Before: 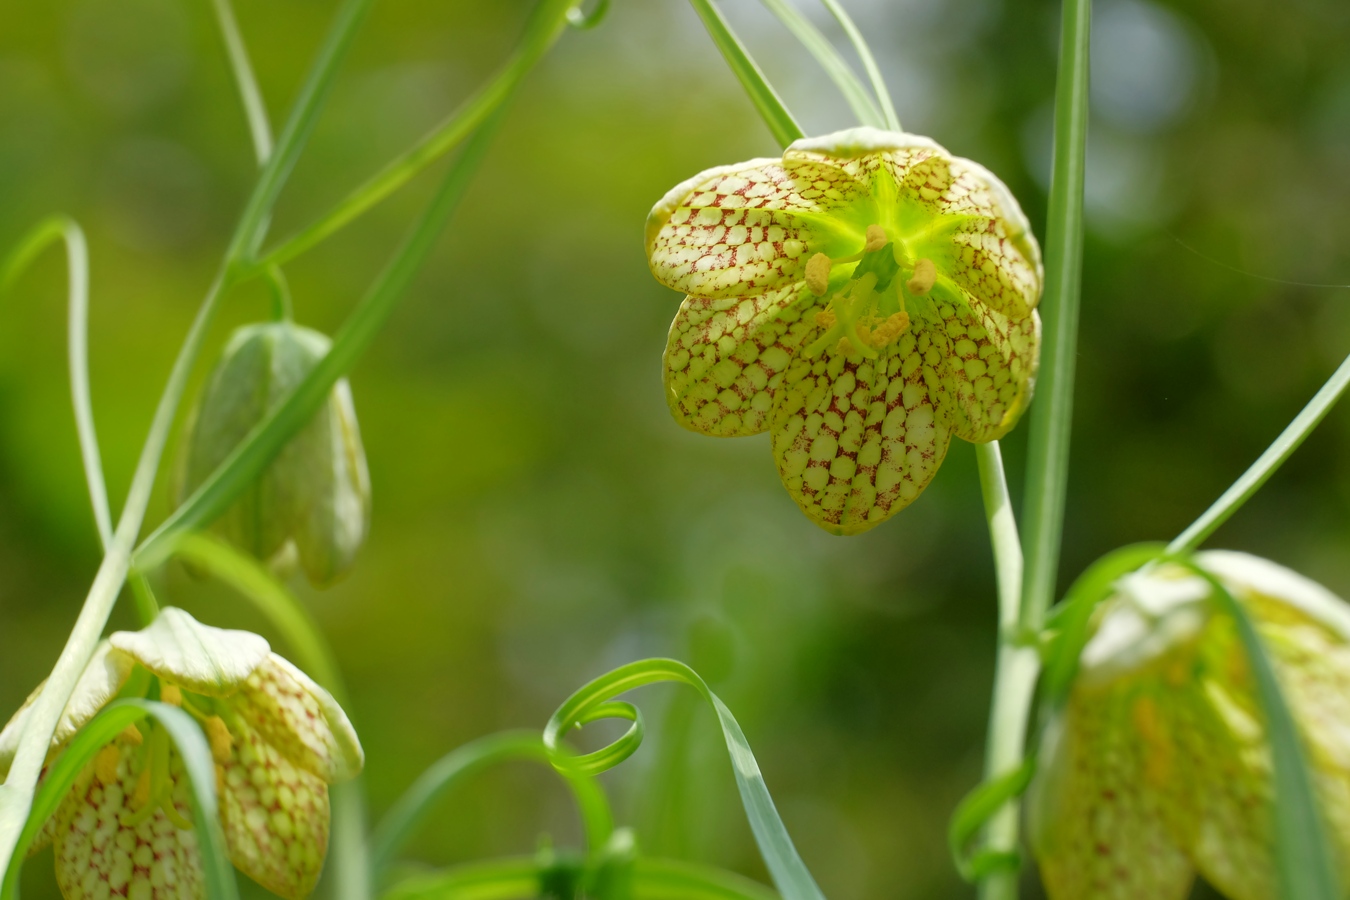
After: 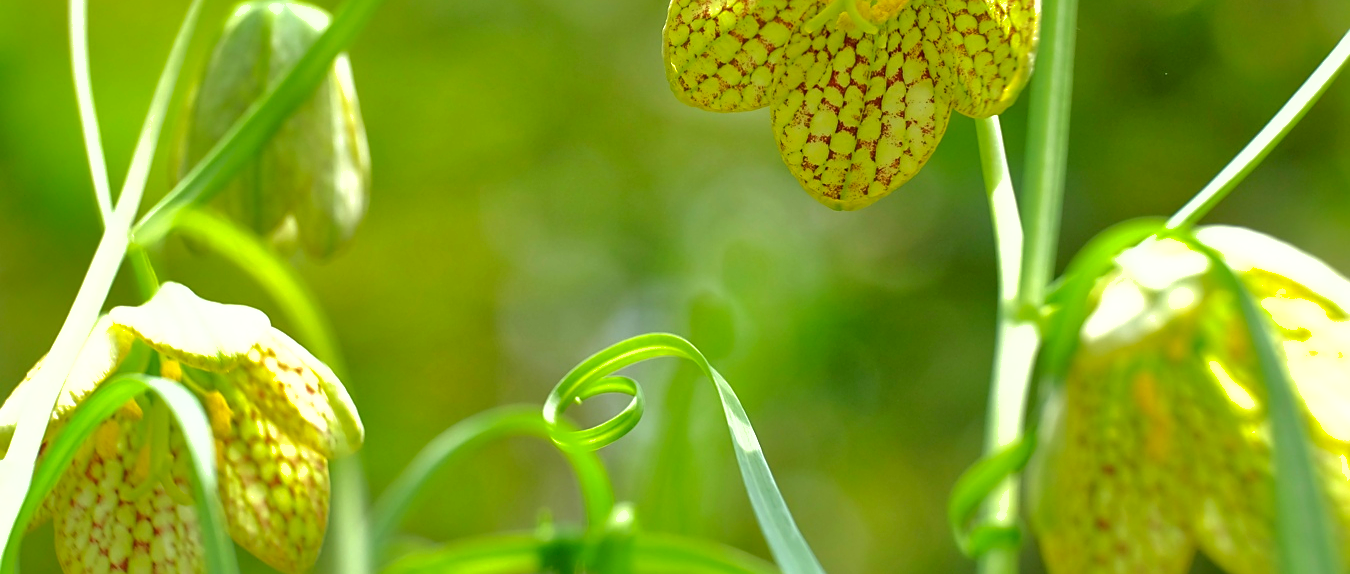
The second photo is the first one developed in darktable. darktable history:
exposure: black level correction 0, exposure 0.701 EV, compensate highlight preservation false
sharpen: on, module defaults
shadows and highlights: on, module defaults
levels: levels [0, 0.352, 0.703]
crop and rotate: top 36.13%
tone equalizer: -8 EV -0.041 EV, -7 EV 0.036 EV, -6 EV -0.007 EV, -5 EV 0.006 EV, -4 EV -0.043 EV, -3 EV -0.234 EV, -2 EV -0.663 EV, -1 EV -1 EV, +0 EV -0.985 EV
